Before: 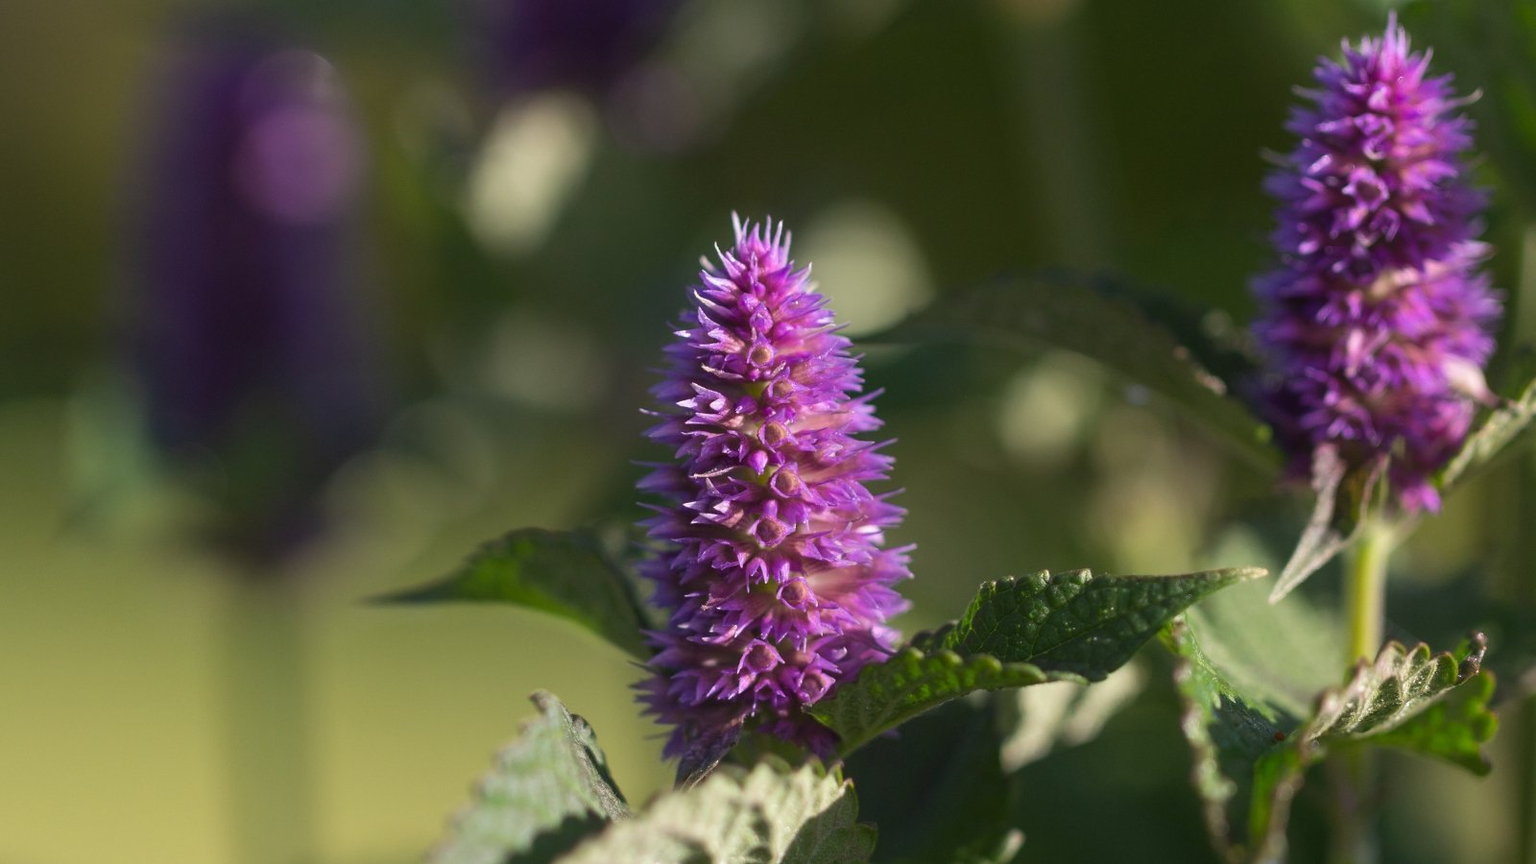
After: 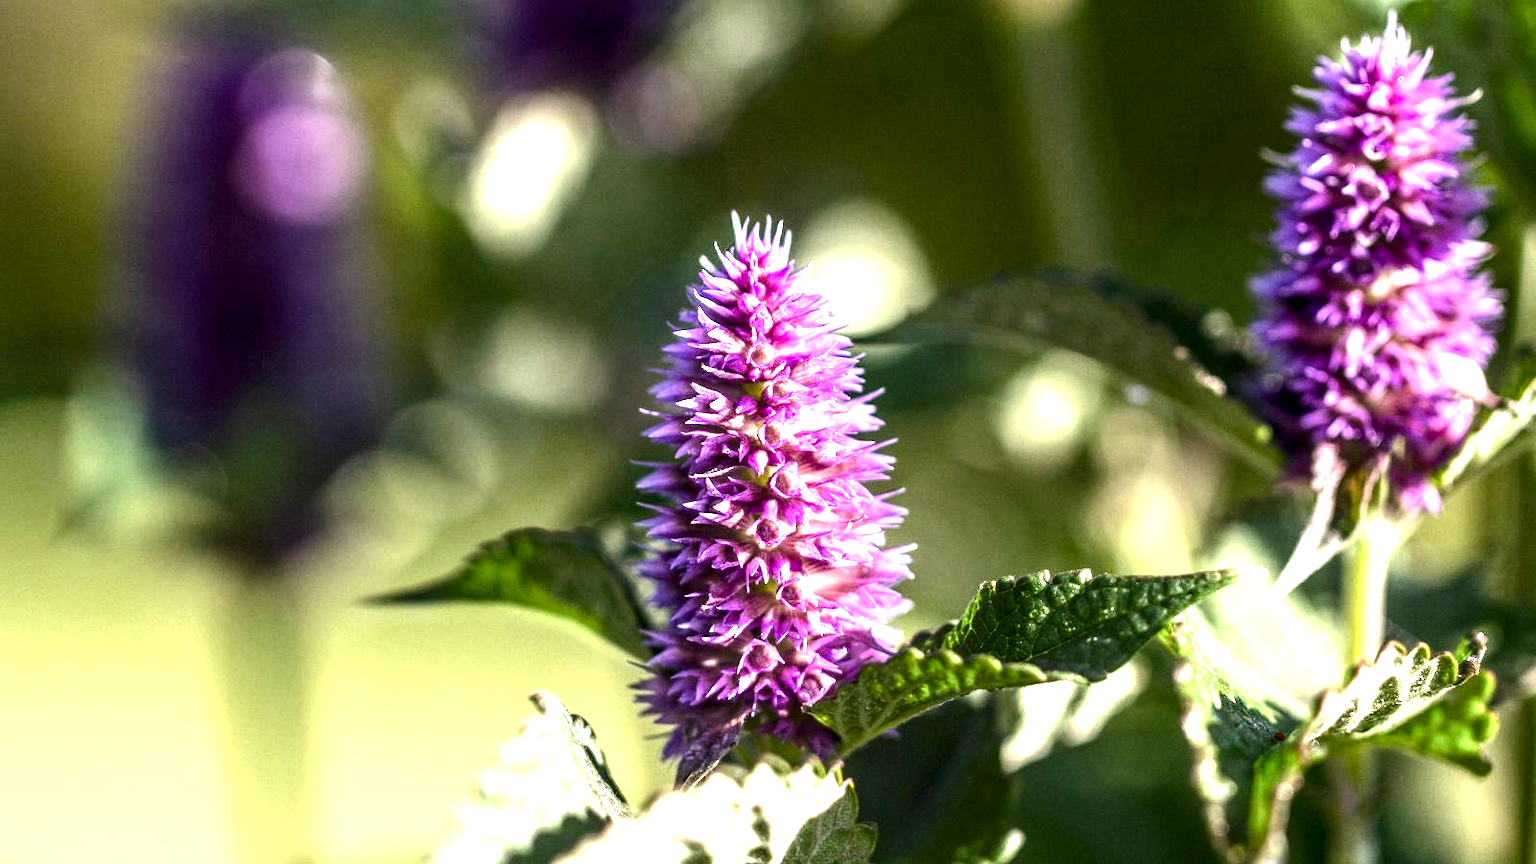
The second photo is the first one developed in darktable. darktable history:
color balance rgb: perceptual saturation grading › global saturation 20%, perceptual saturation grading › highlights -25%, perceptual saturation grading › shadows 25%
exposure: black level correction 0, exposure 1.125 EV, compensate exposure bias true, compensate highlight preservation false
tone equalizer: -8 EV -0.75 EV, -7 EV -0.7 EV, -6 EV -0.6 EV, -5 EV -0.4 EV, -3 EV 0.4 EV, -2 EV 0.6 EV, -1 EV 0.7 EV, +0 EV 0.75 EV, edges refinement/feathering 500, mask exposure compensation -1.57 EV, preserve details no
local contrast: highlights 19%, detail 186%
